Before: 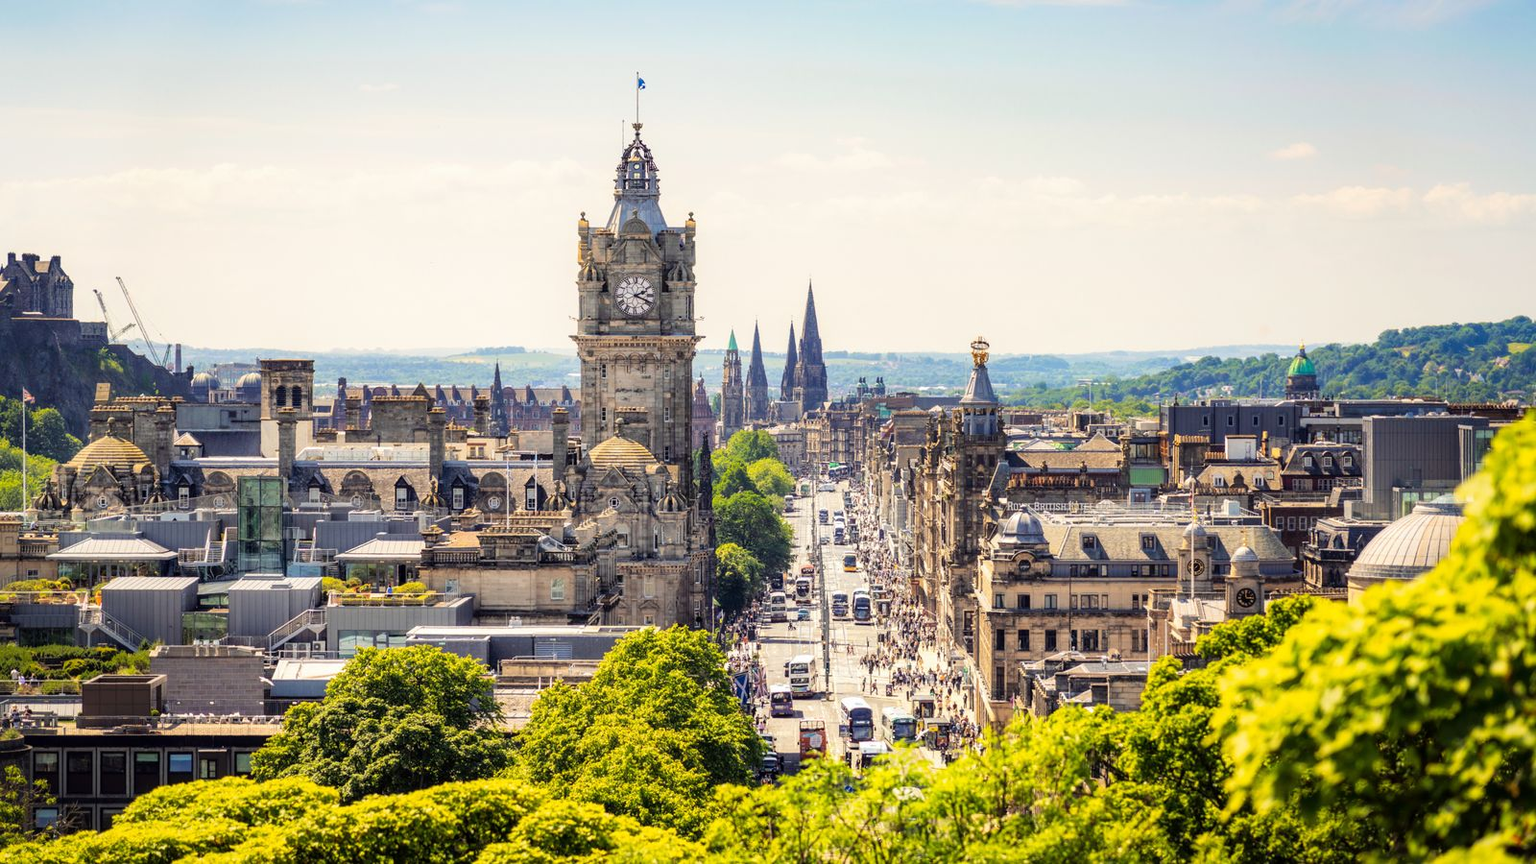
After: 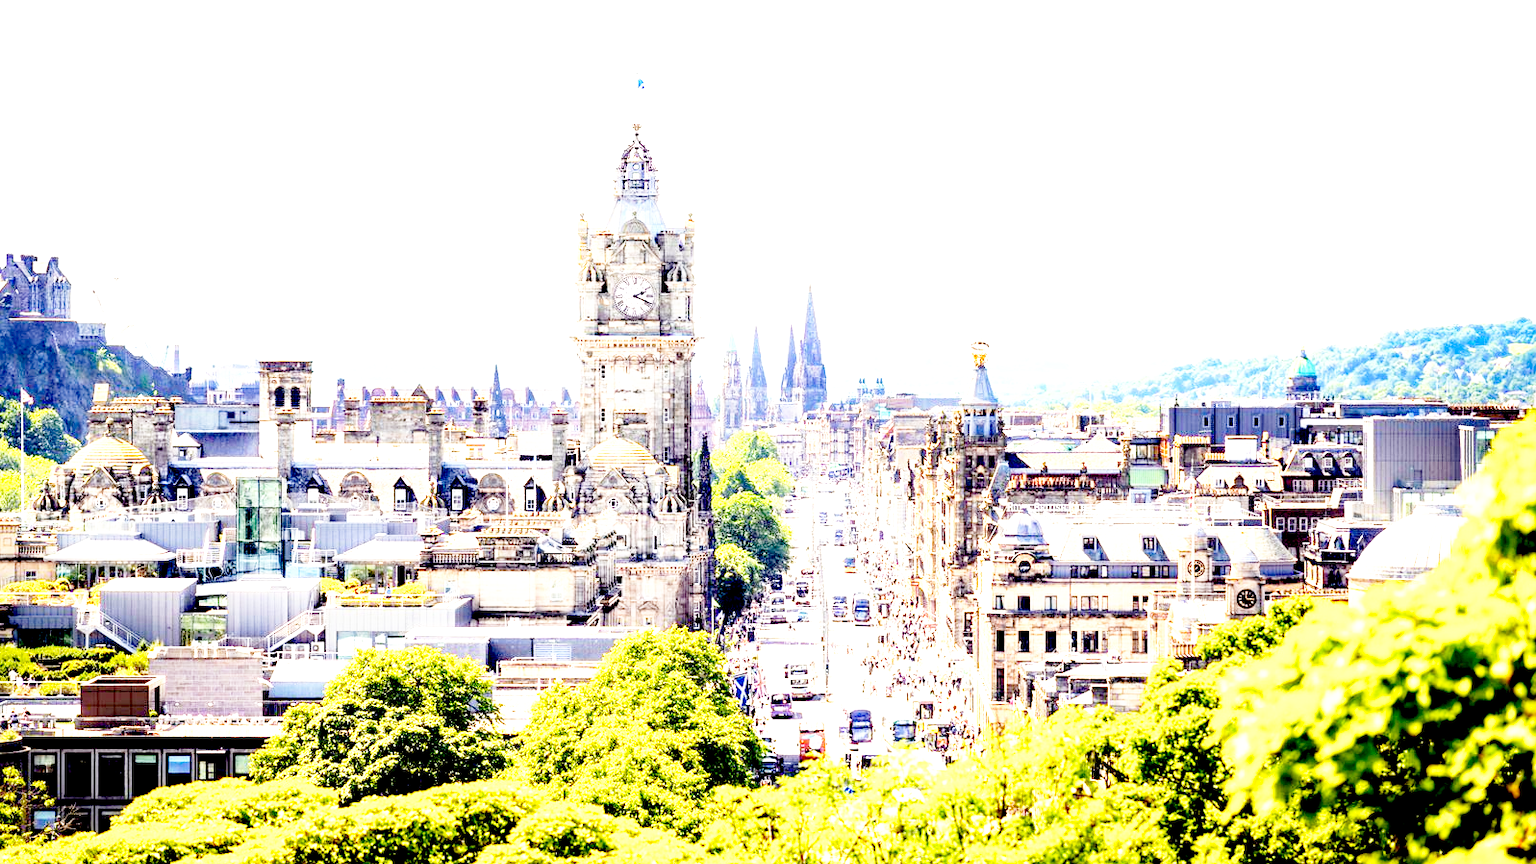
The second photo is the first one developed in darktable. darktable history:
exposure: black level correction 0.016, exposure 1.774 EV, compensate highlight preservation false
crop and rotate: left 0.126%
base curve: curves: ch0 [(0, 0) (0.005, 0.002) (0.15, 0.3) (0.4, 0.7) (0.75, 0.95) (1, 1)], preserve colors none
